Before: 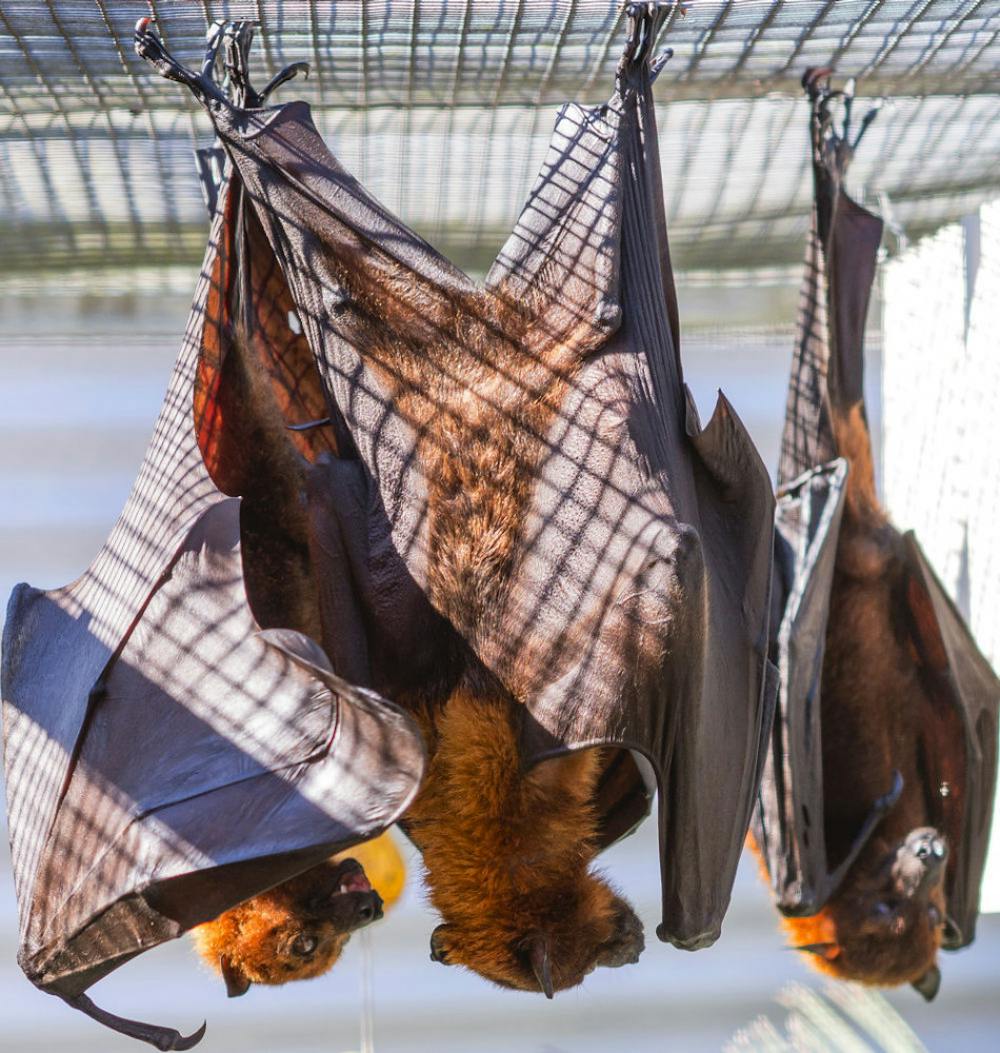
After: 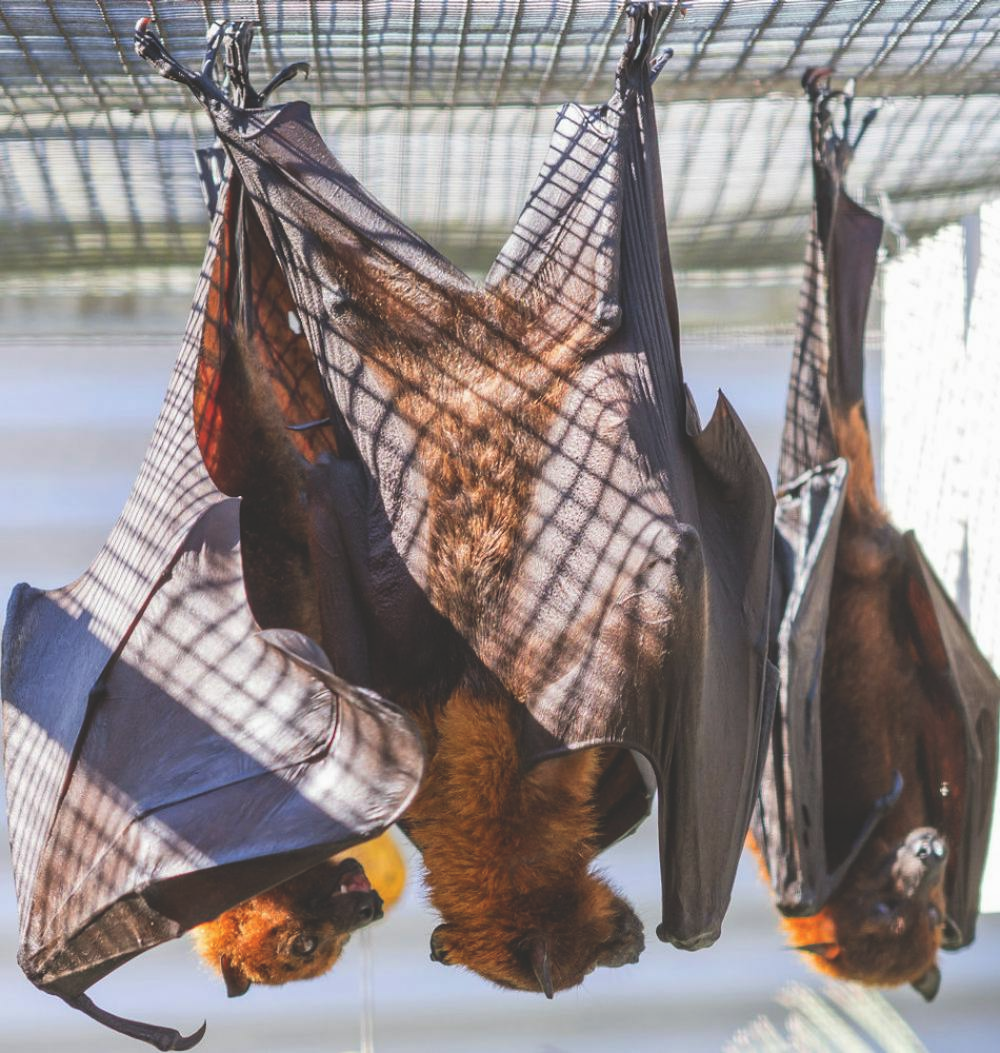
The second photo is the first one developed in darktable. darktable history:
exposure: black level correction -0.023, exposure -0.035 EV, compensate highlight preservation false
